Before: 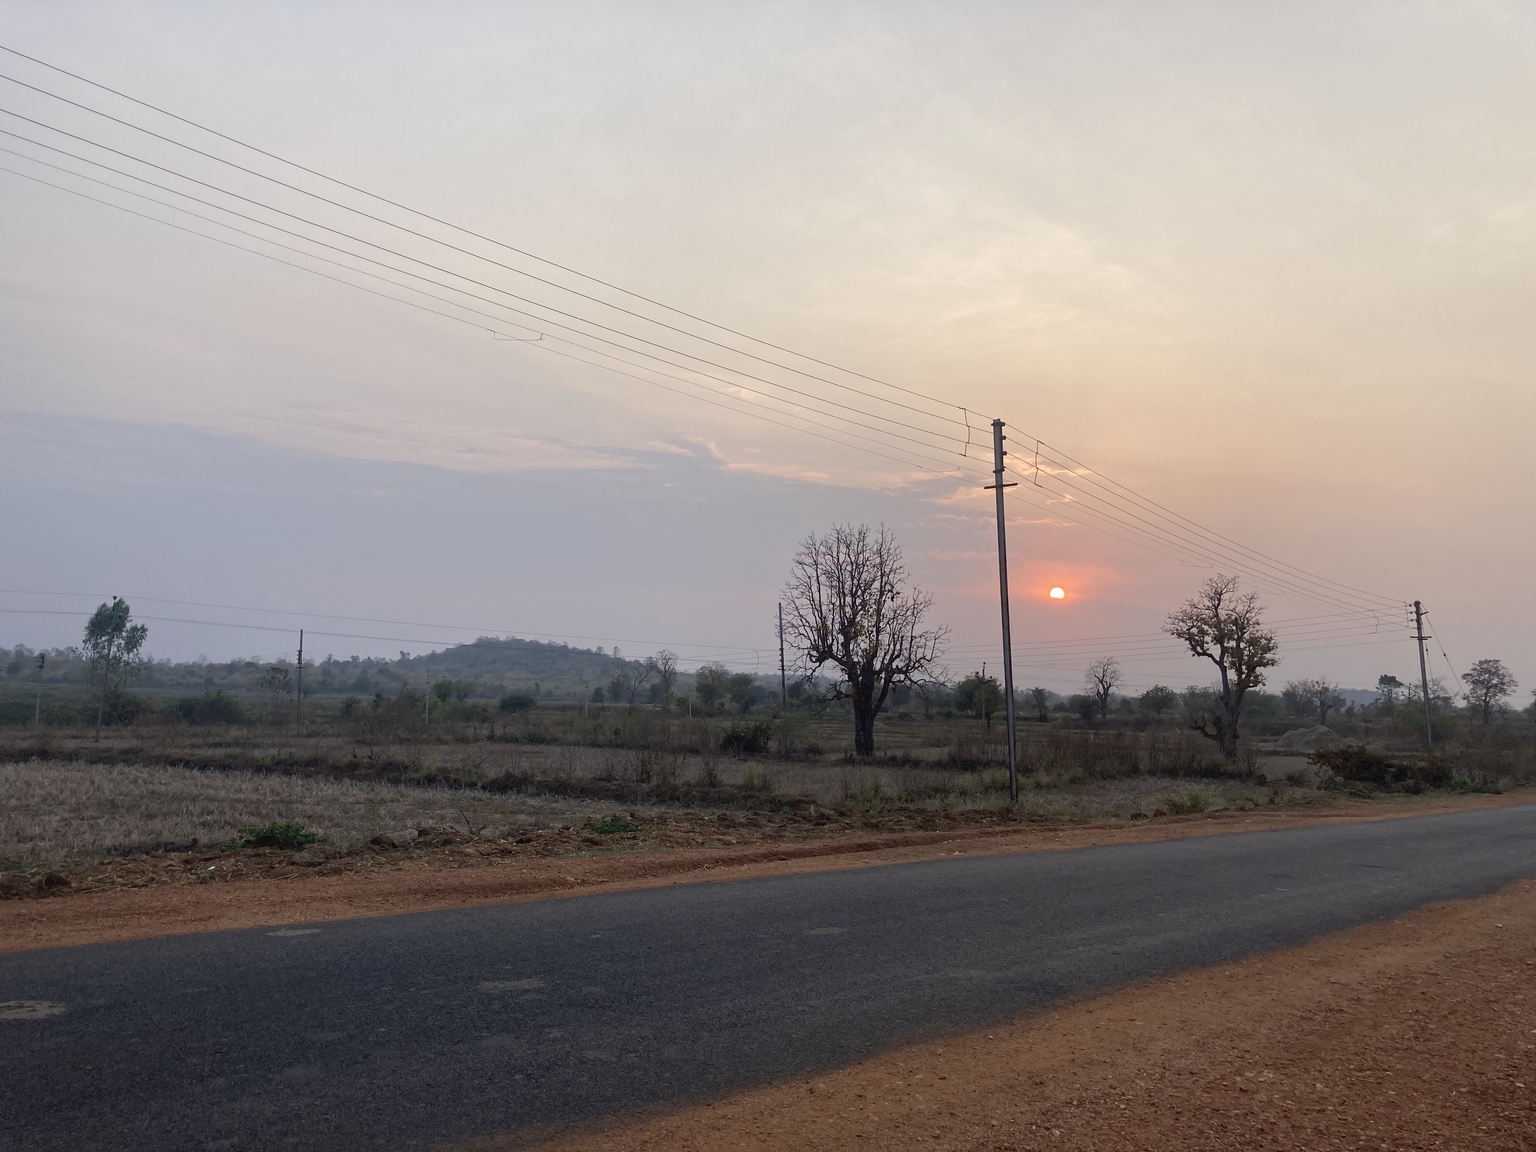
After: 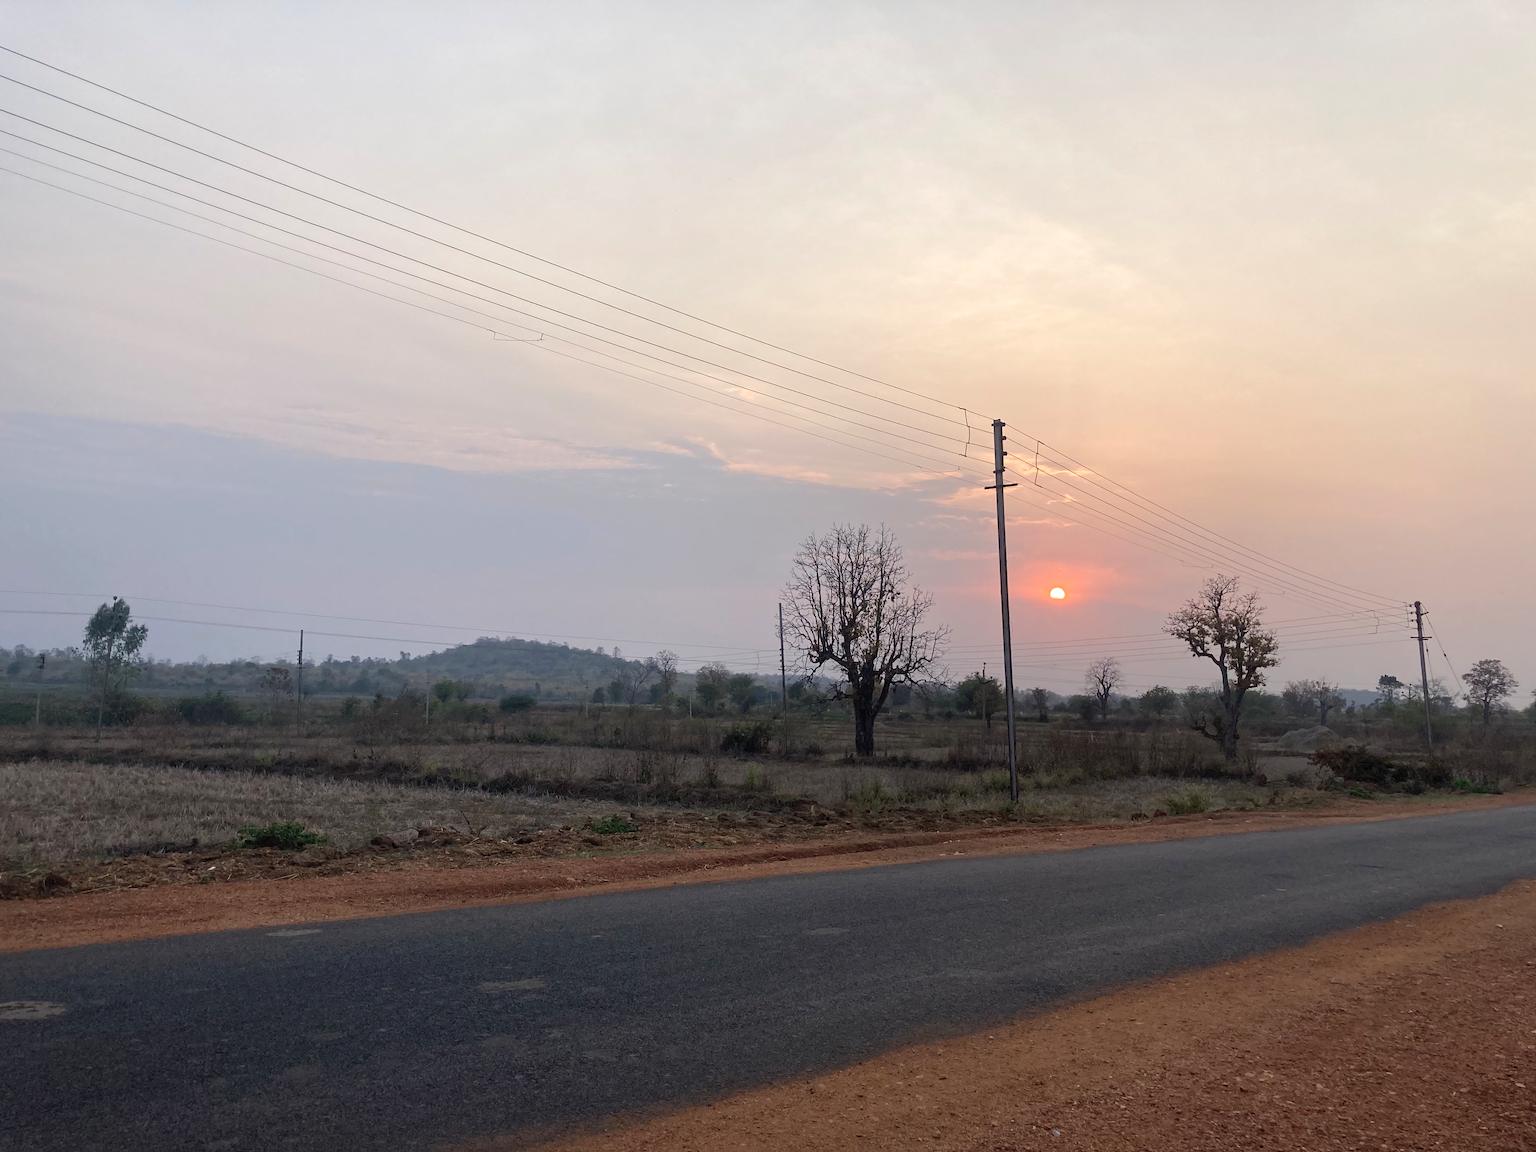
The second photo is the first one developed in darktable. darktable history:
levels: levels [0.016, 0.484, 0.953]
